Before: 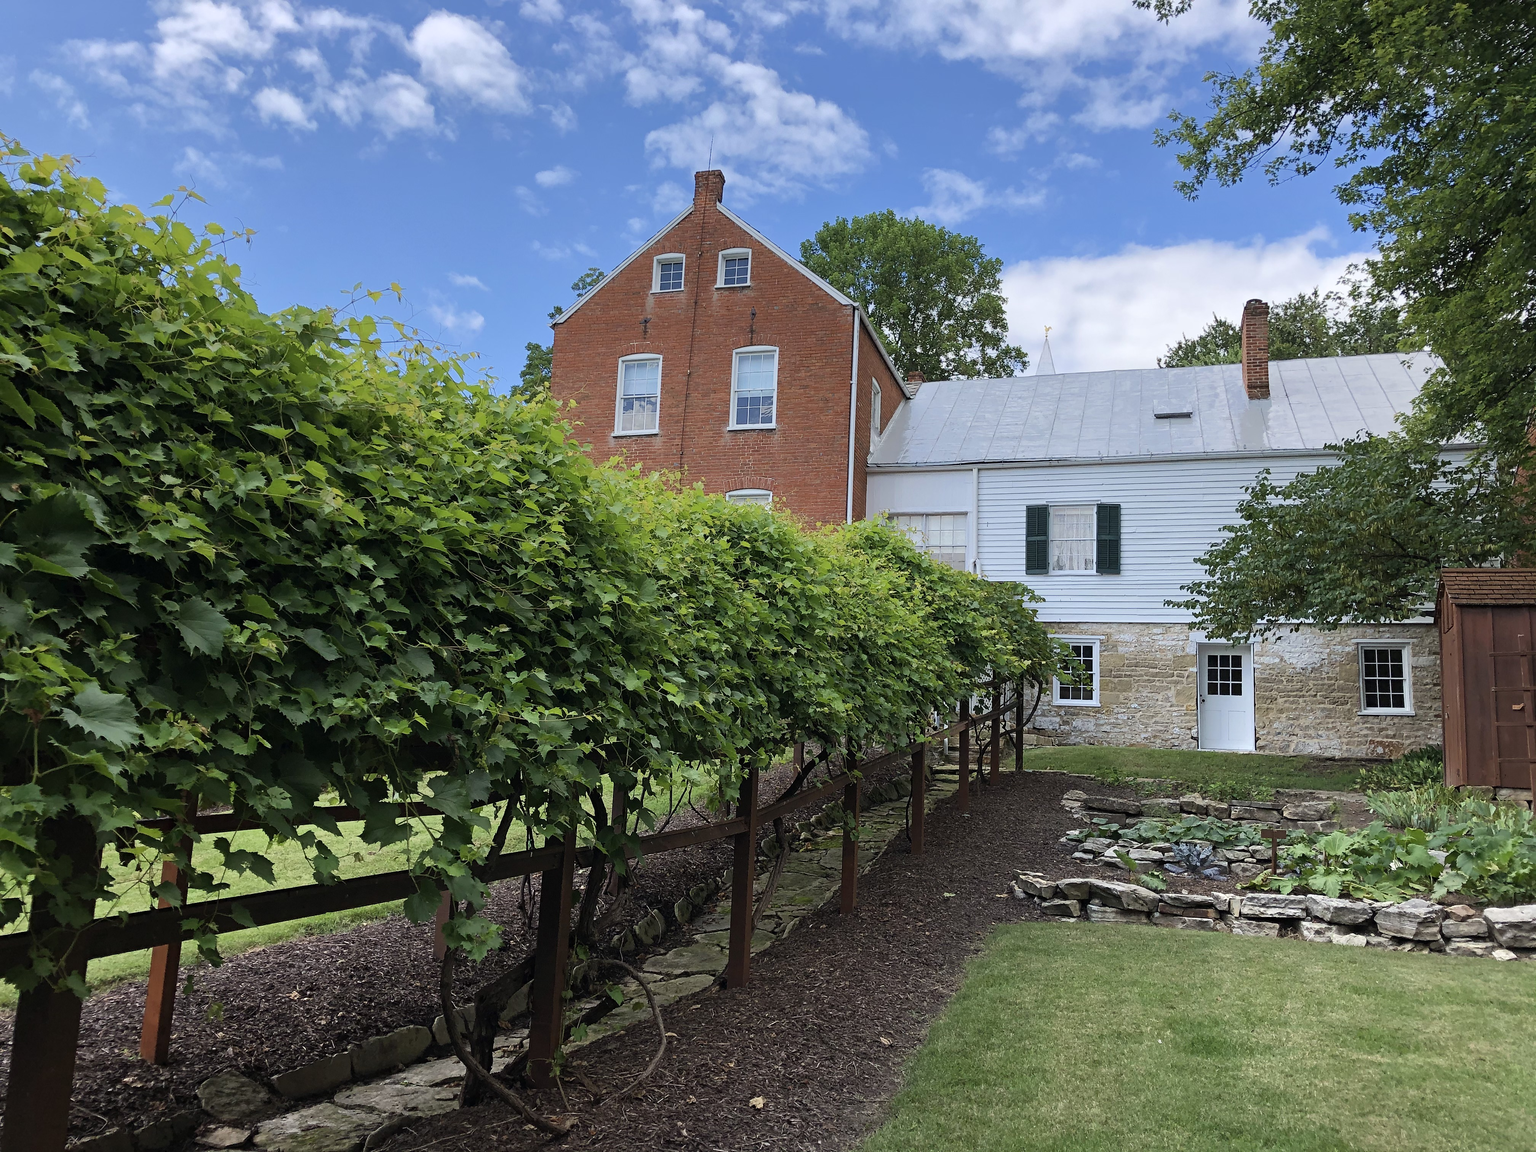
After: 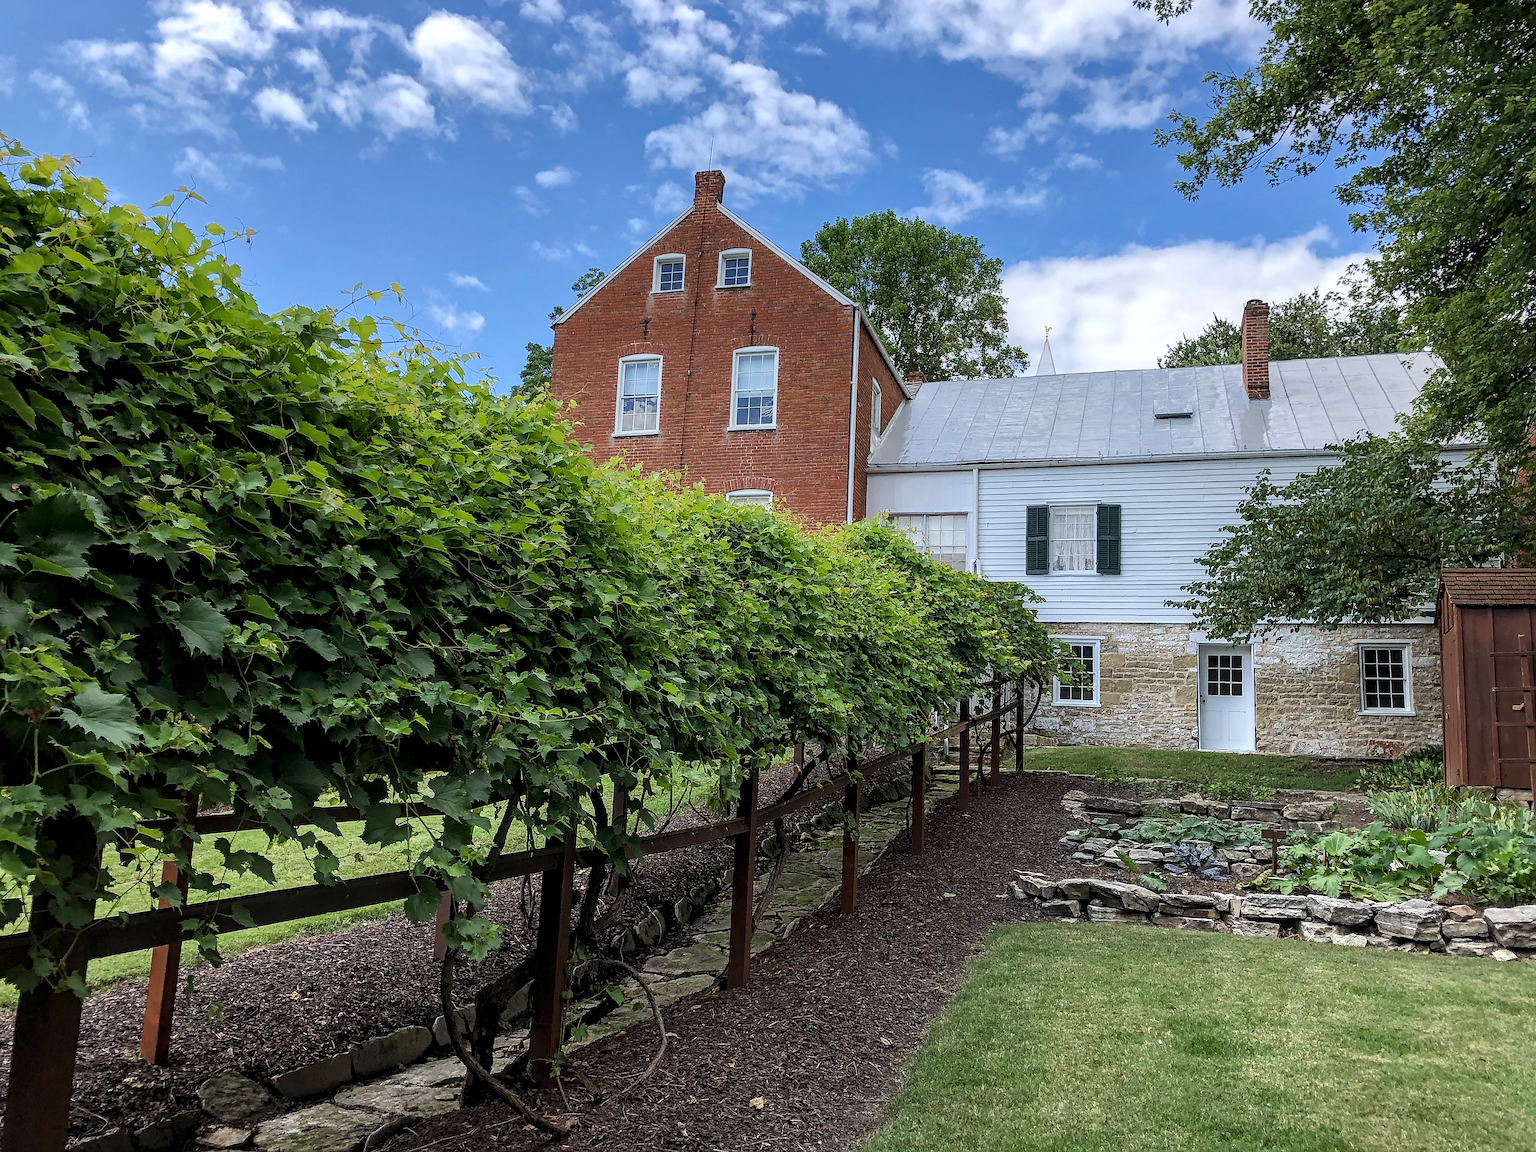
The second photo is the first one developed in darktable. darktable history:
local contrast: highlights 20%, detail 150%
sharpen: on, module defaults
